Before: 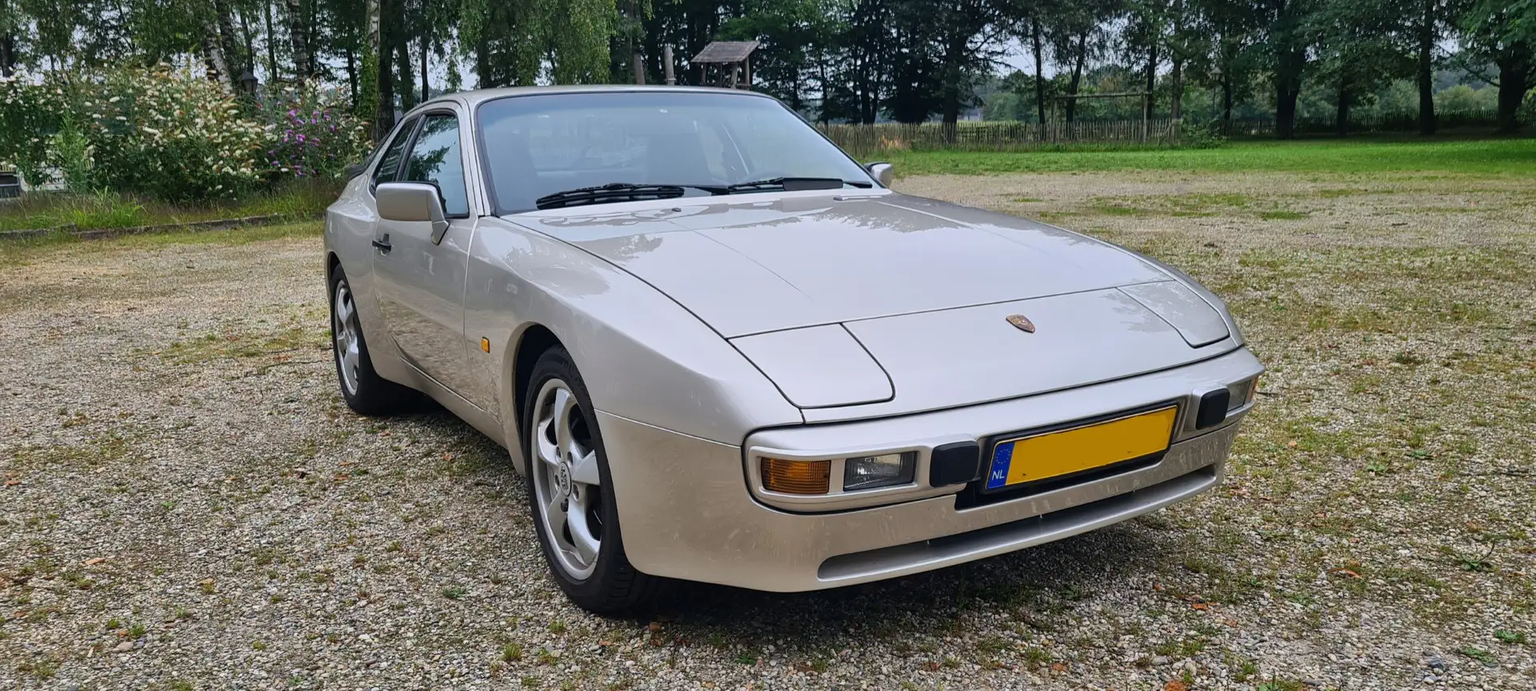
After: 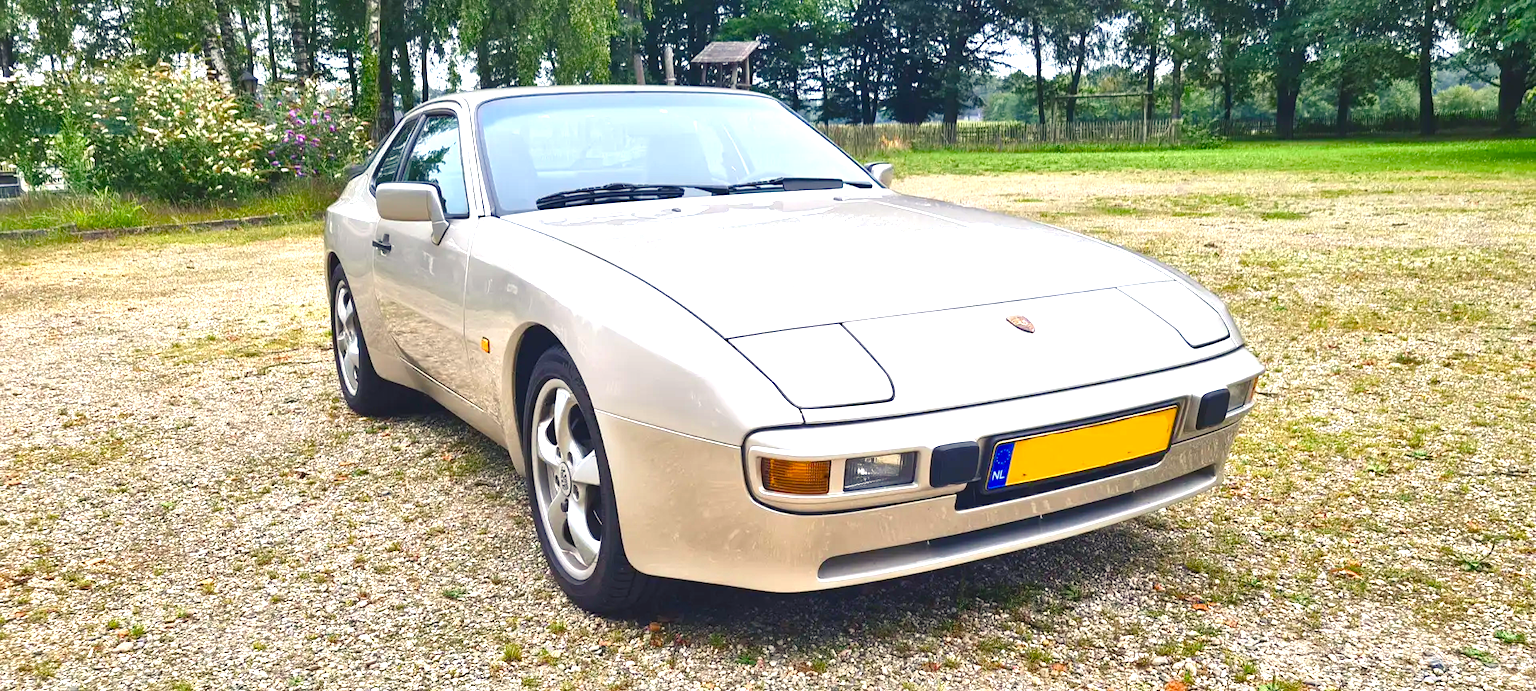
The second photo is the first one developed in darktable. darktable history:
color balance rgb: shadows lift › chroma 3%, shadows lift › hue 280.8°, power › hue 330°, highlights gain › chroma 3%, highlights gain › hue 75.6°, global offset › luminance 0.7%, perceptual saturation grading › global saturation 20%, perceptual saturation grading › highlights -25%, perceptual saturation grading › shadows 50%, global vibrance 20.33%
exposure: black level correction 0, exposure 1.45 EV, compensate exposure bias true, compensate highlight preservation false
